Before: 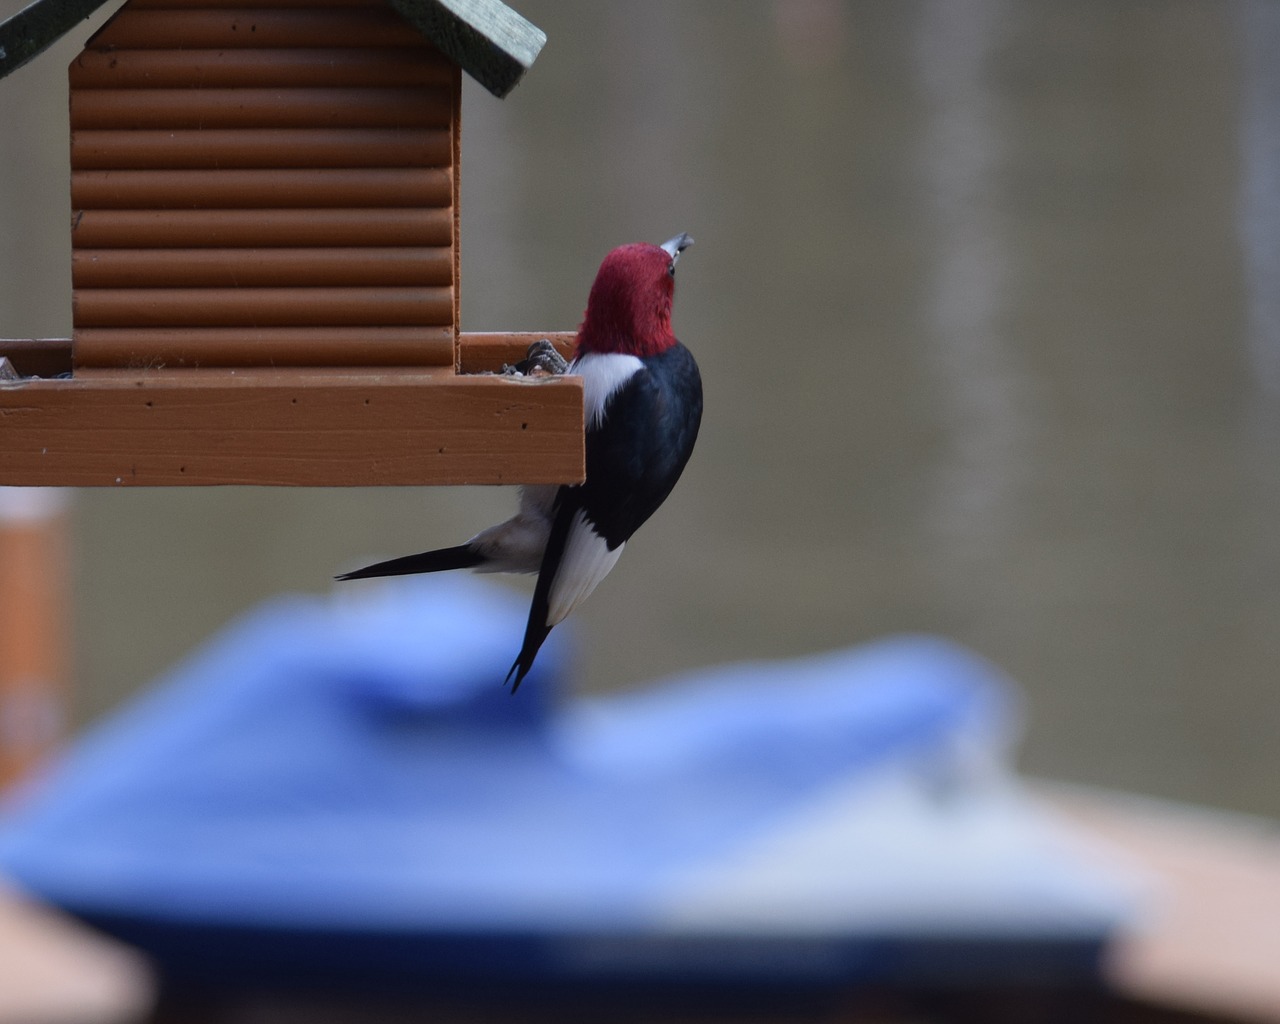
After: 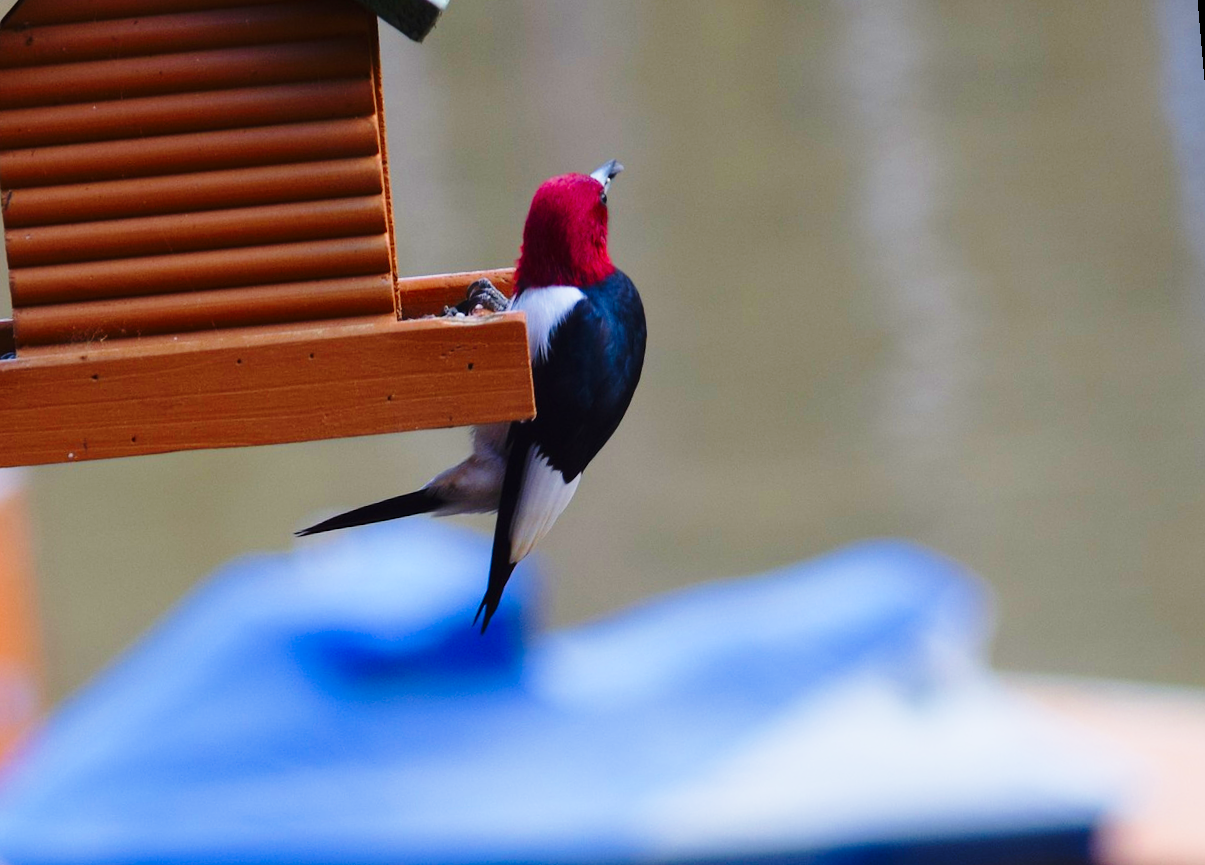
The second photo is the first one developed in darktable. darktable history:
base curve: curves: ch0 [(0, 0) (0.028, 0.03) (0.121, 0.232) (0.46, 0.748) (0.859, 0.968) (1, 1)], preserve colors none
rotate and perspective: rotation -5°, crop left 0.05, crop right 0.952, crop top 0.11, crop bottom 0.89
crop: left 1.743%, right 0.268%, bottom 2.011%
color zones: curves: ch0 [(0, 0.613) (0.01, 0.613) (0.245, 0.448) (0.498, 0.529) (0.642, 0.665) (0.879, 0.777) (0.99, 0.613)]; ch1 [(0, 0) (0.143, 0) (0.286, 0) (0.429, 0) (0.571, 0) (0.714, 0) (0.857, 0)], mix -131.09%
velvia: on, module defaults
